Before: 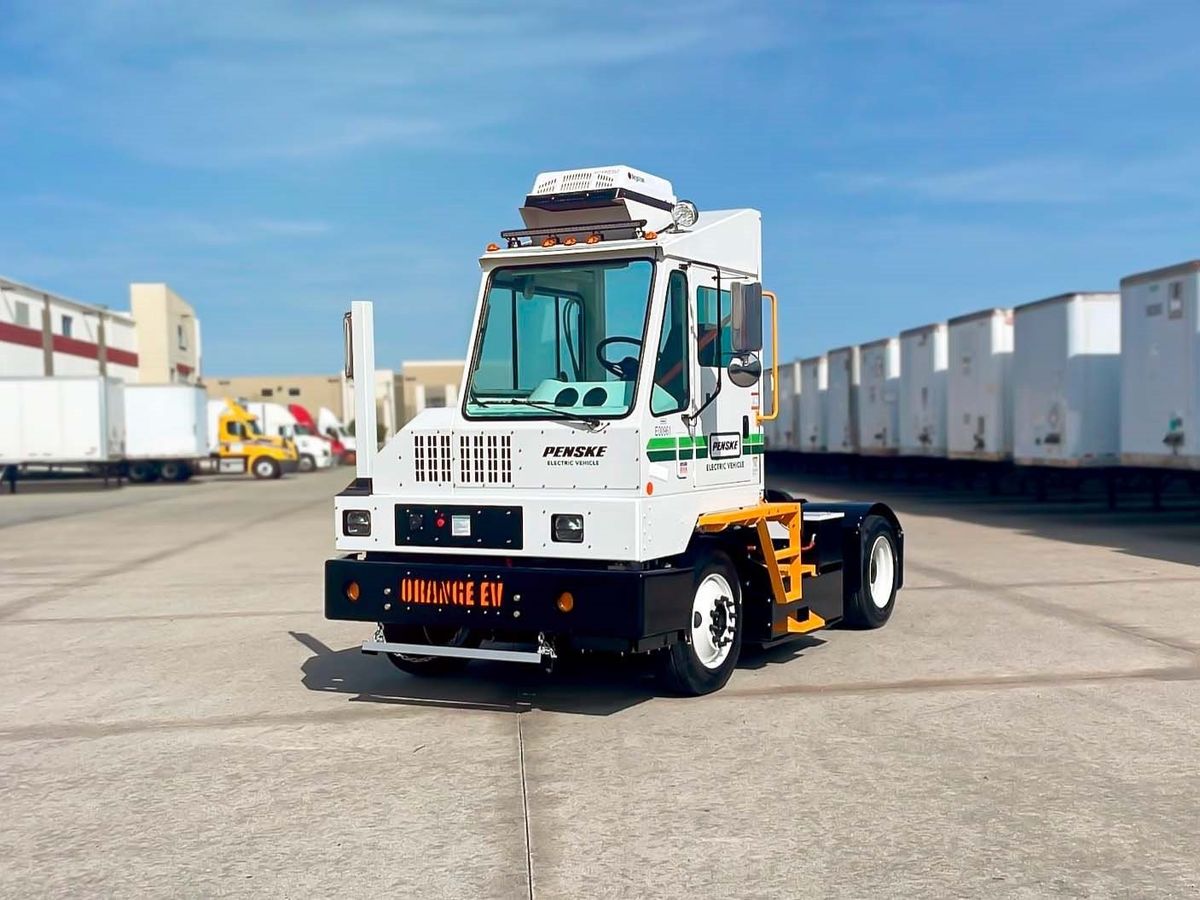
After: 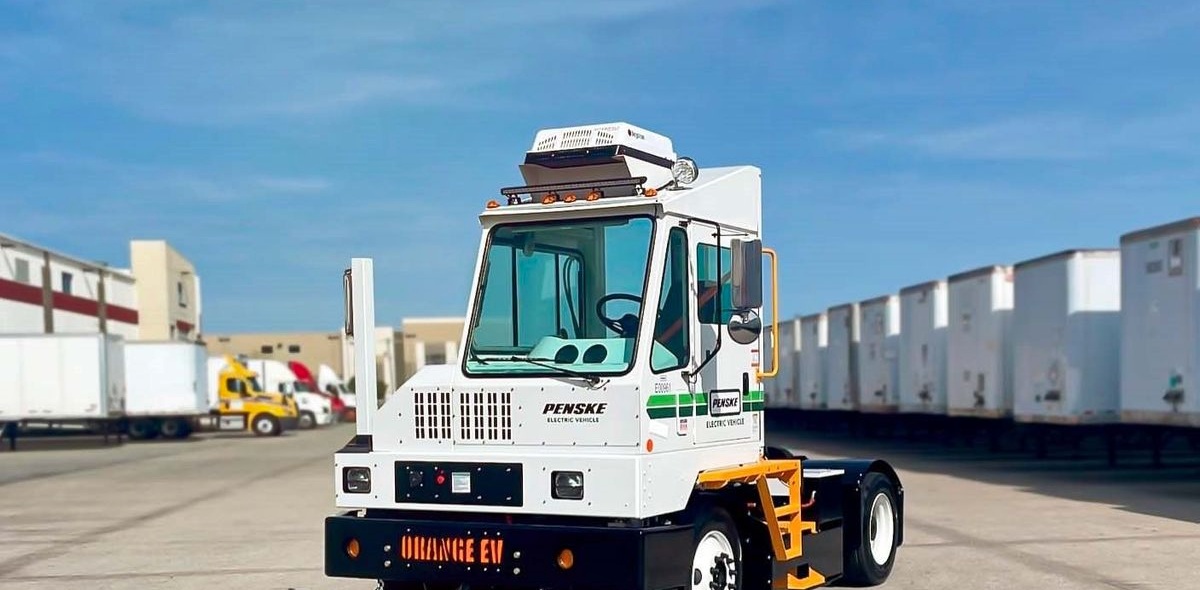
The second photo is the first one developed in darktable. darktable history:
crop and rotate: top 4.848%, bottom 29.503%
shadows and highlights: soften with gaussian
